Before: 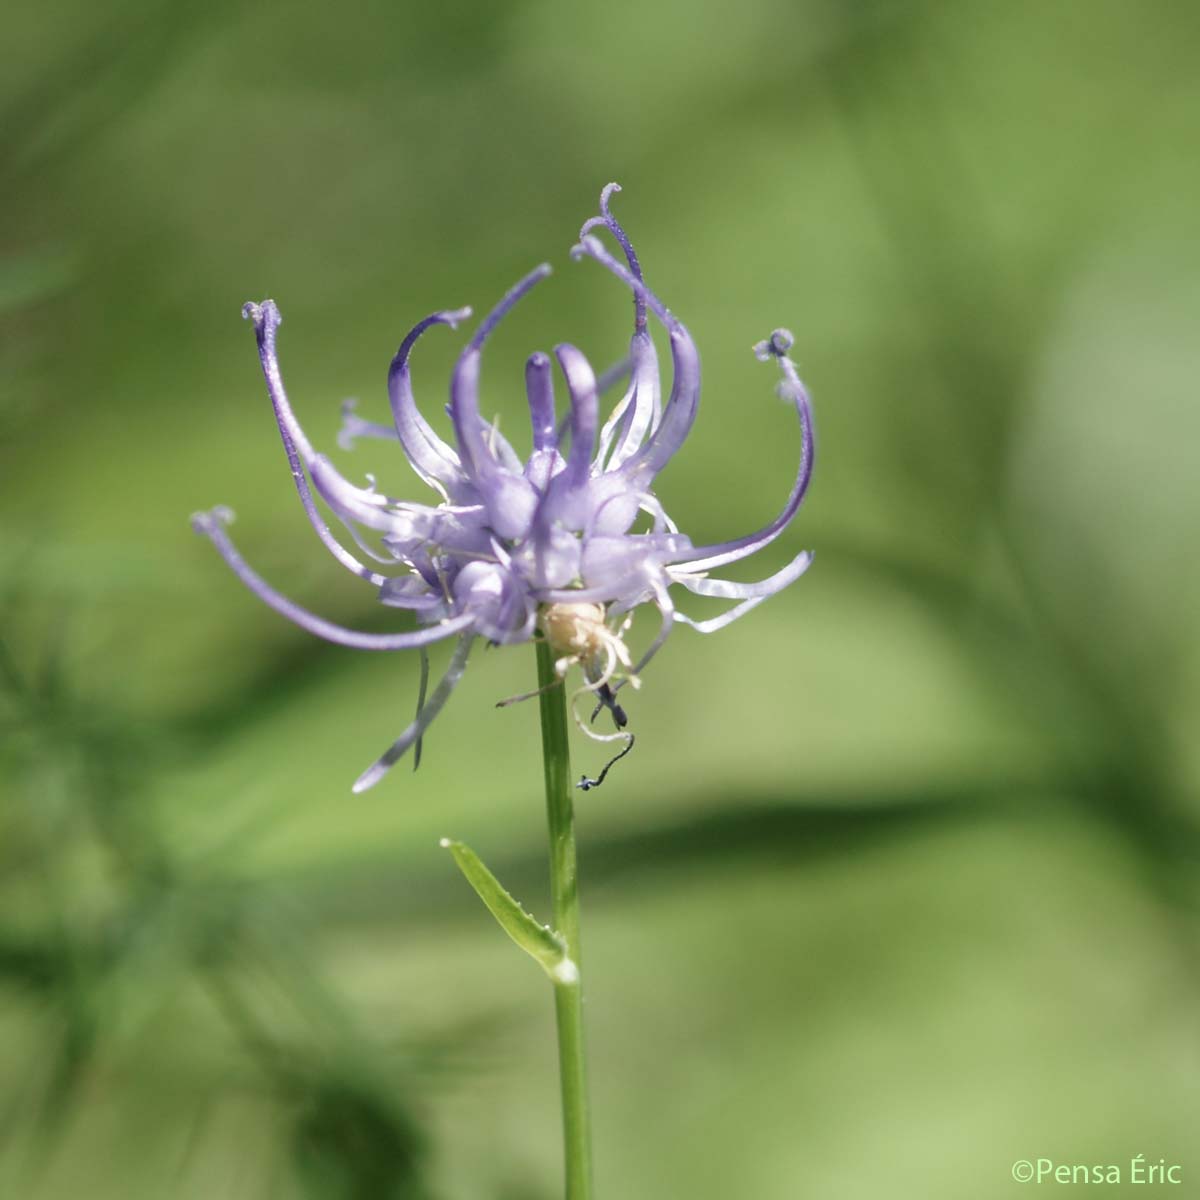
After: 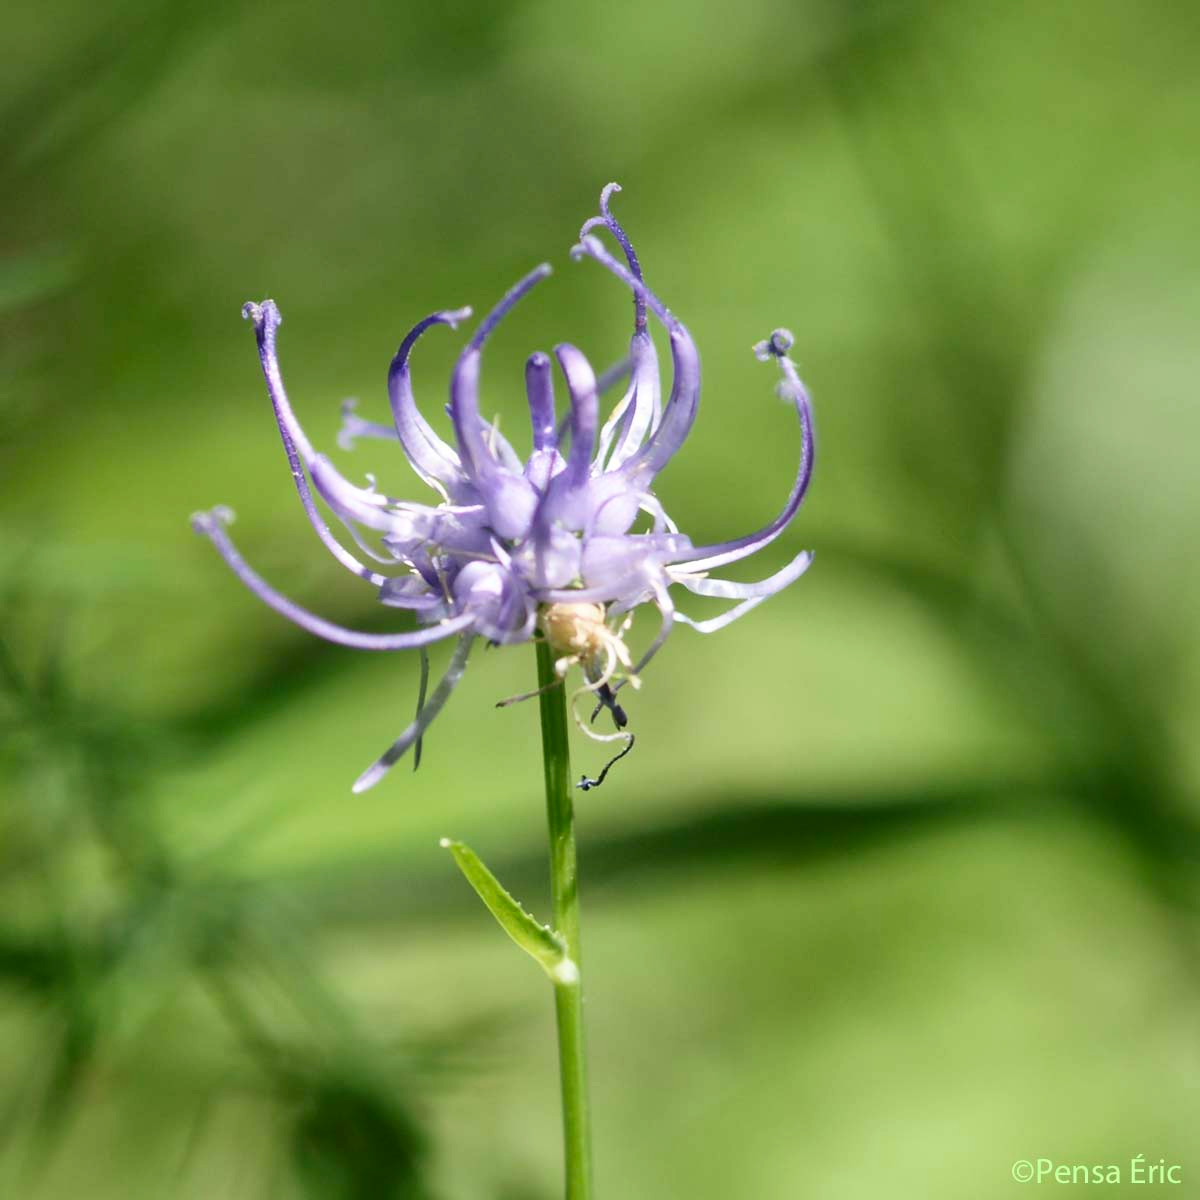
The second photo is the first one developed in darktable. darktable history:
contrast brightness saturation: contrast 0.181, saturation 0.296
